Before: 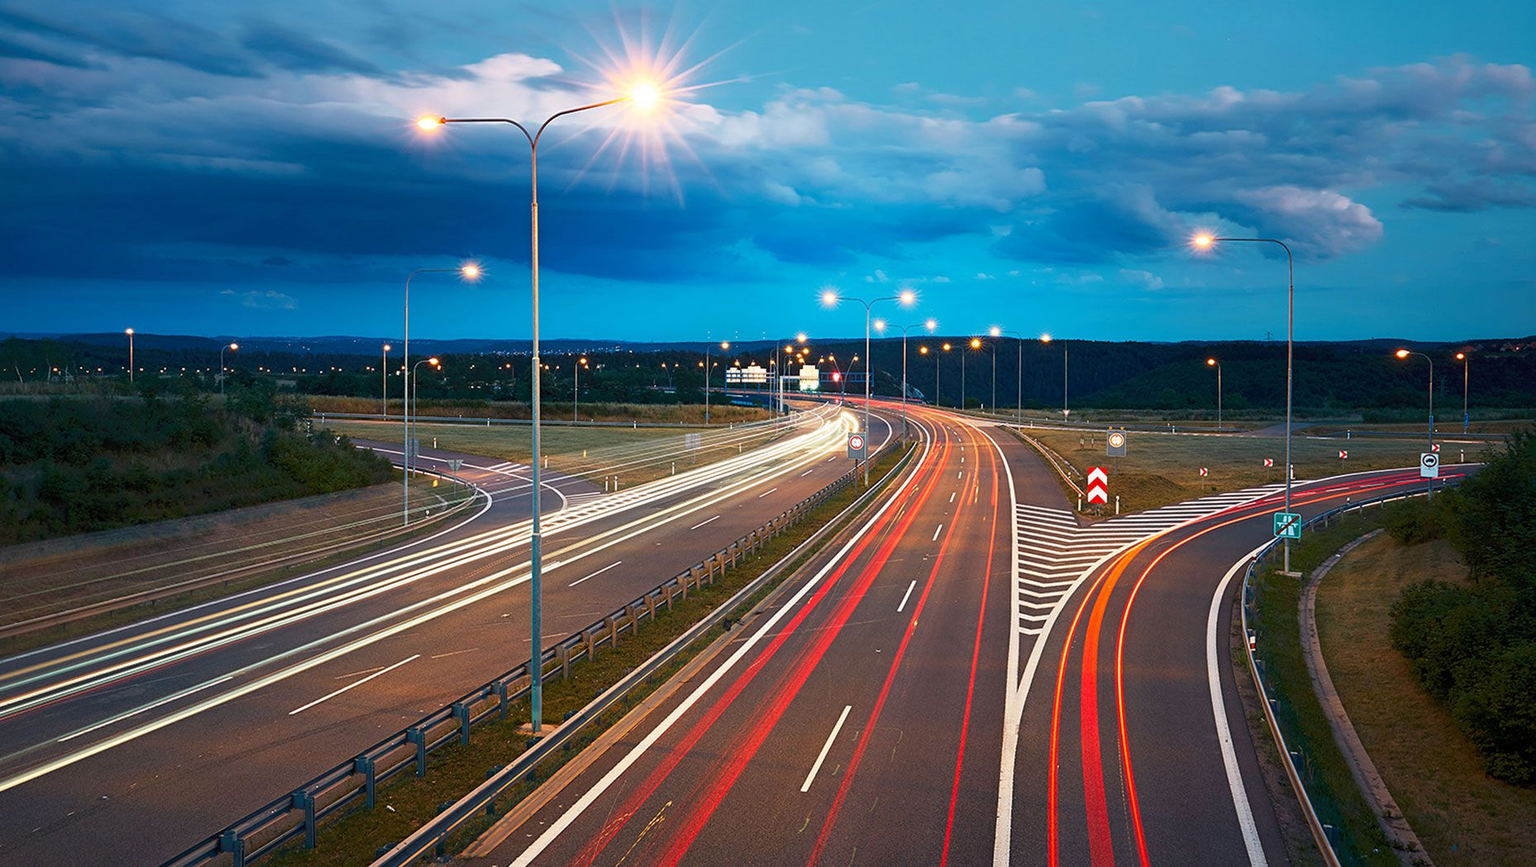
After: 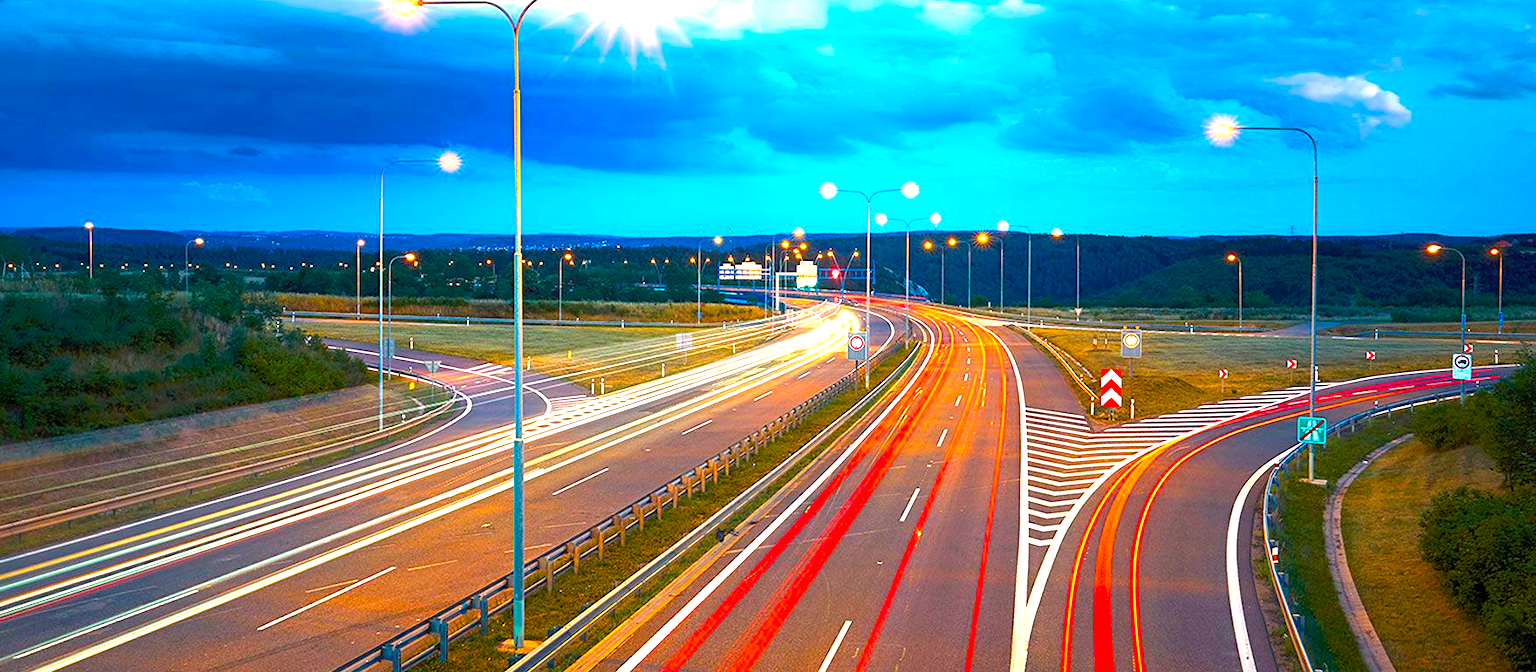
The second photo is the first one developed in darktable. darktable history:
exposure: black level correction 0, exposure 1.122 EV, compensate highlight preservation false
color balance rgb: linear chroma grading › global chroma 25.466%, perceptual saturation grading › global saturation 30.567%, global vibrance 20%
local contrast: detail 117%
crop and rotate: left 2.959%, top 13.686%, right 2.315%, bottom 12.882%
